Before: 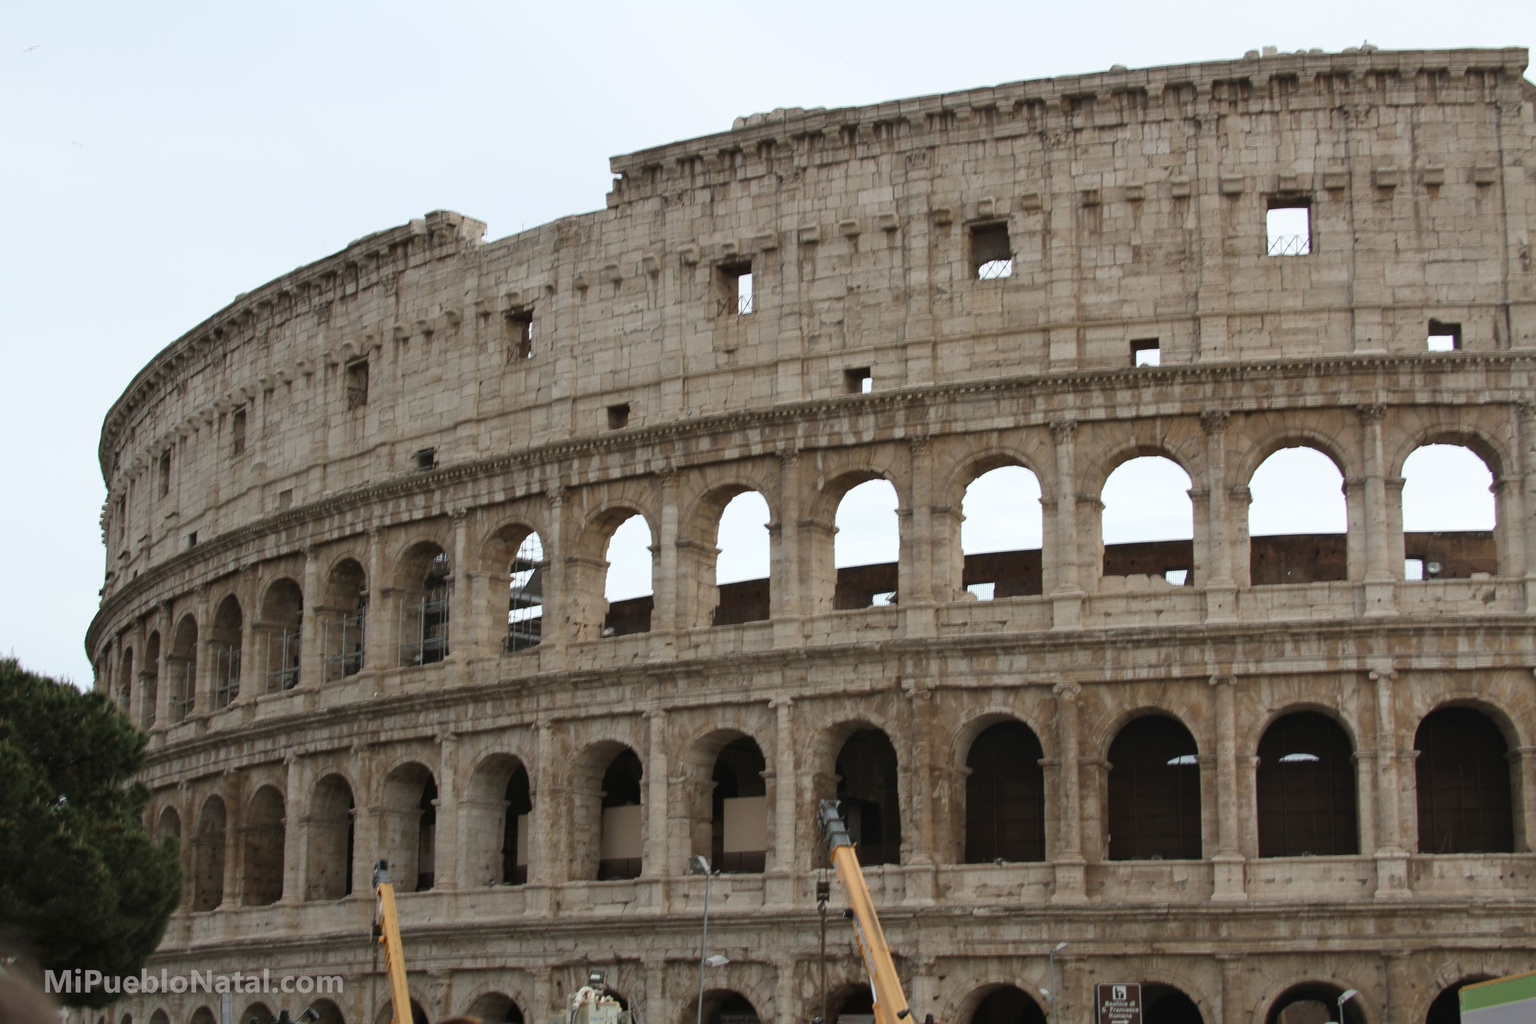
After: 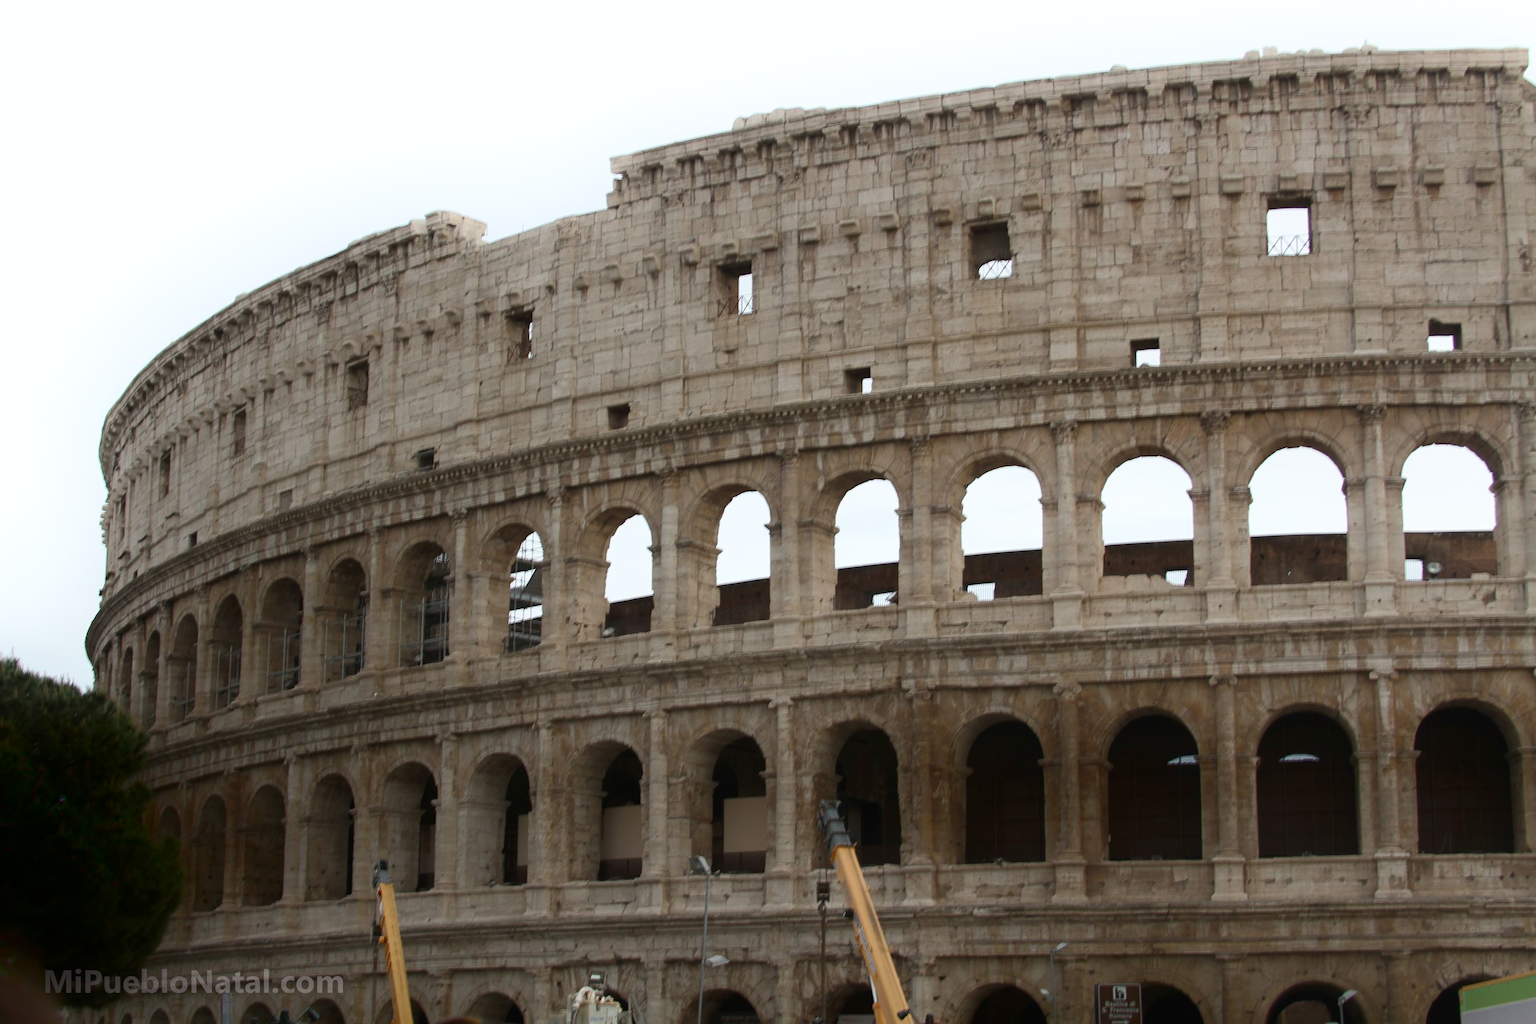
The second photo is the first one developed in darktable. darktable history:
shadows and highlights: shadows -89.34, highlights 90.22, soften with gaussian
